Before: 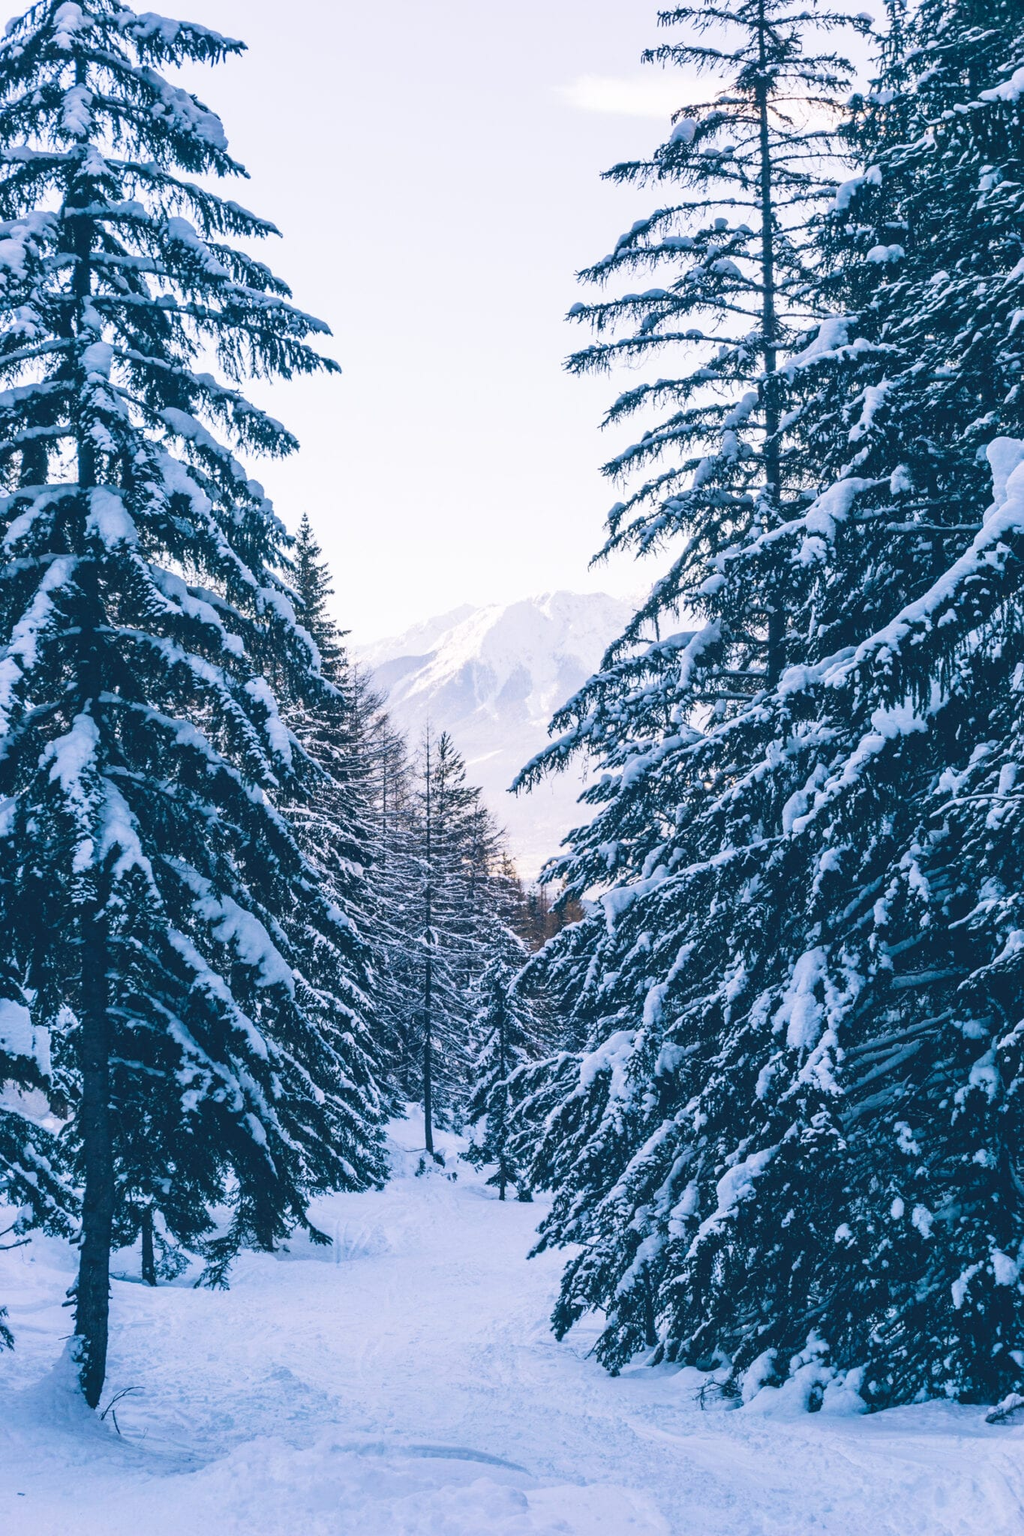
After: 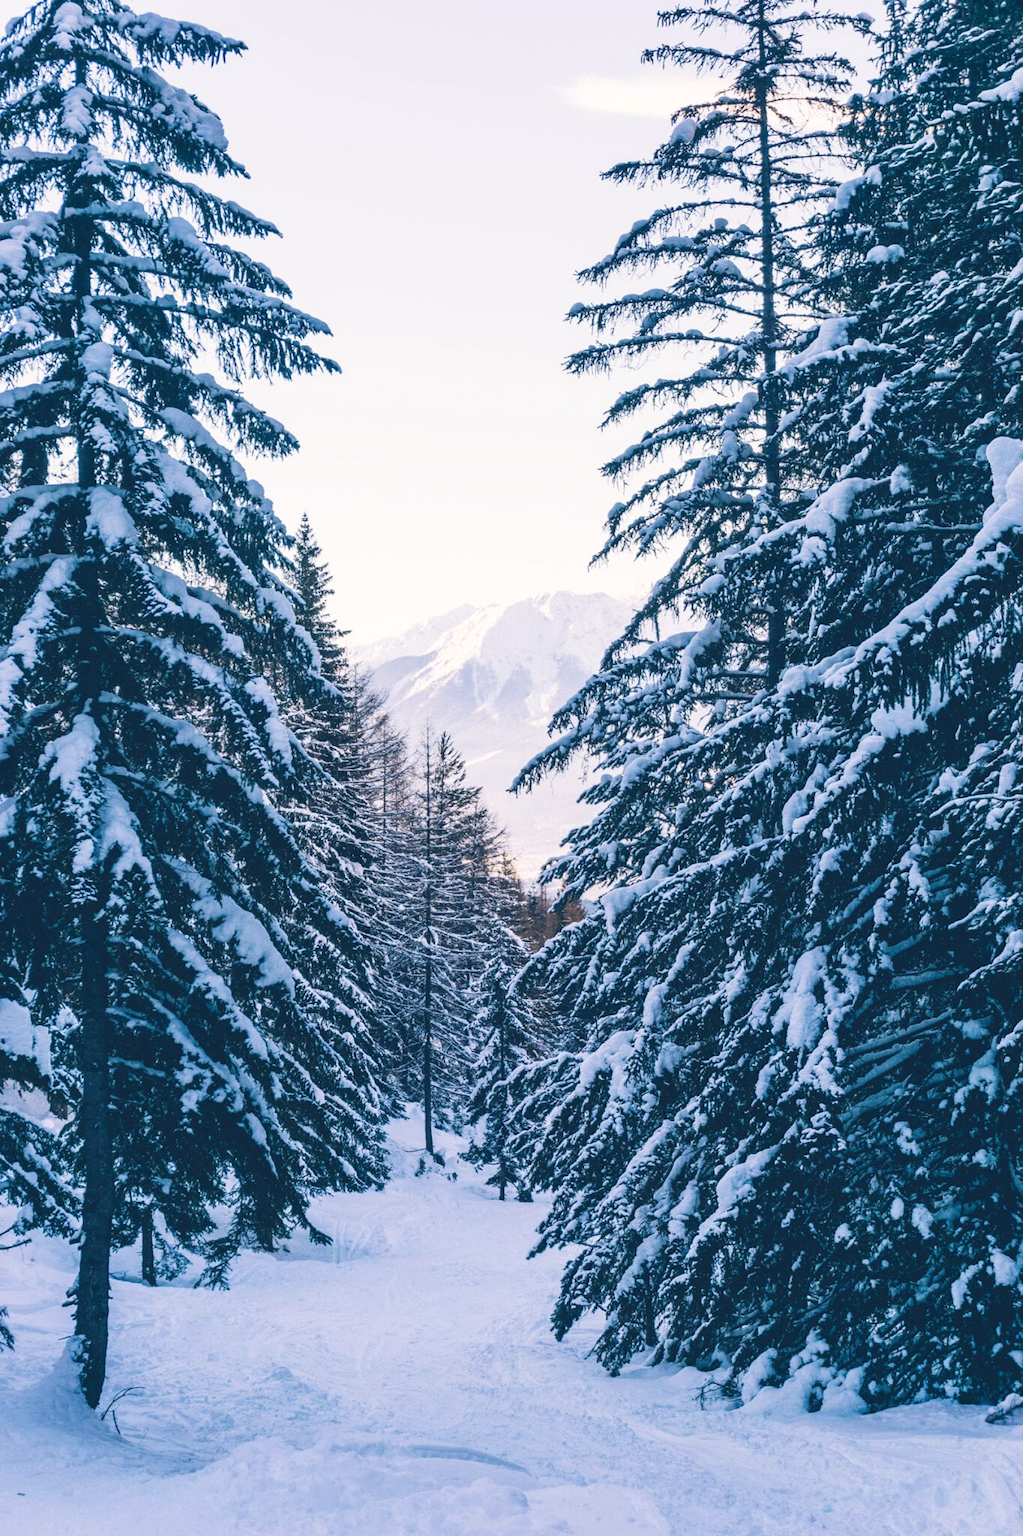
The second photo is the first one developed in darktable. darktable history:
color calibration: x 0.341, y 0.354, temperature 5175.2 K
